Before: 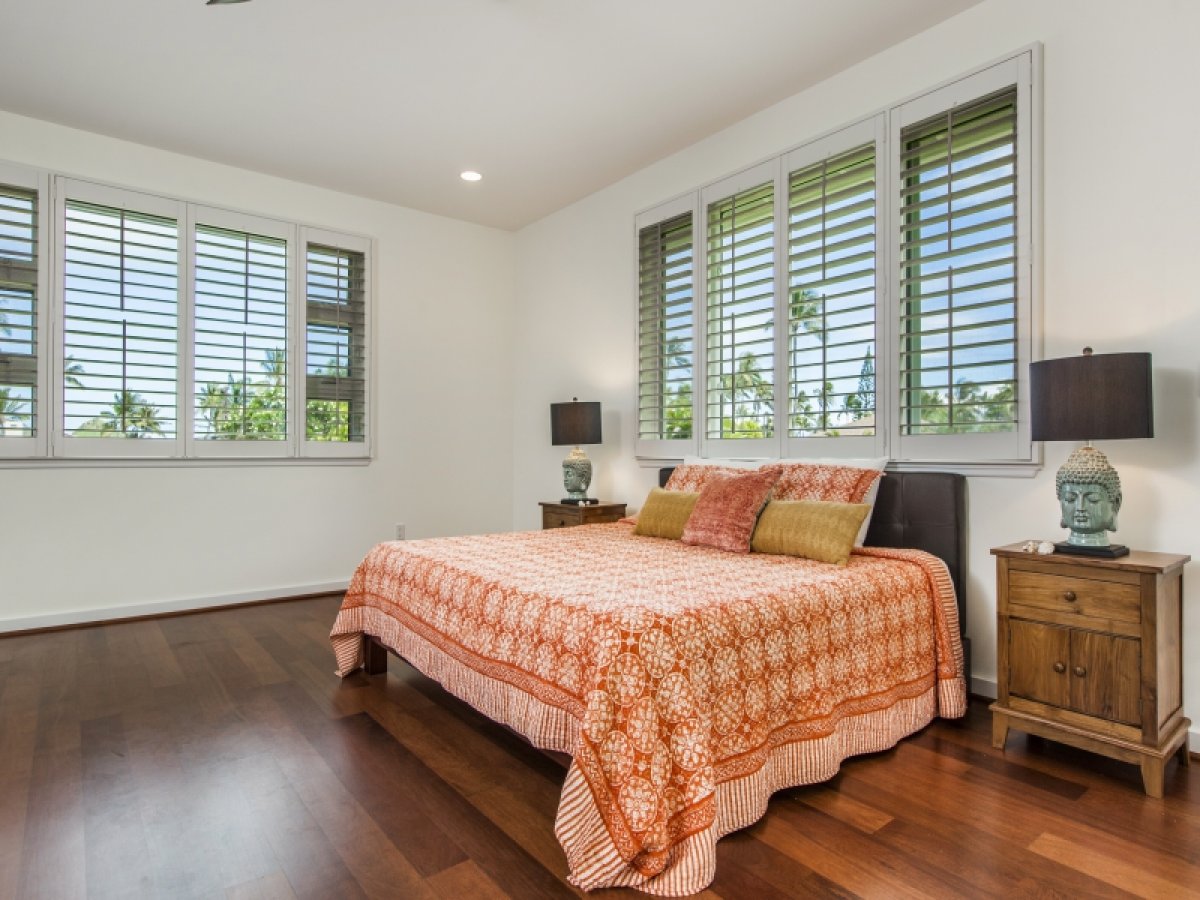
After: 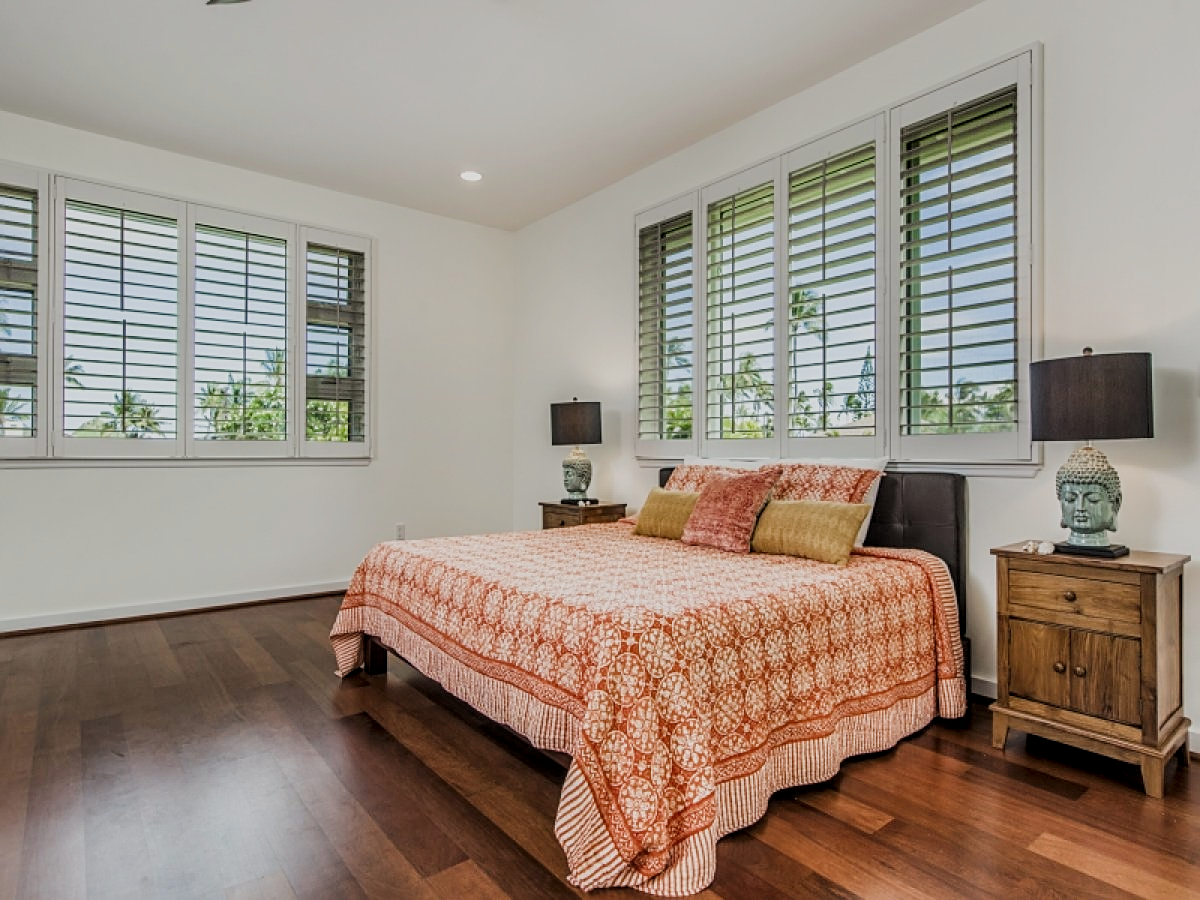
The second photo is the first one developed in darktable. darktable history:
filmic rgb: black relative exposure -8.03 EV, white relative exposure 4.03 EV, threshold 3.06 EV, hardness 4.1, color science v5 (2021), iterations of high-quality reconstruction 0, contrast in shadows safe, contrast in highlights safe, enable highlight reconstruction true
sharpen: on, module defaults
local contrast: detail 130%
